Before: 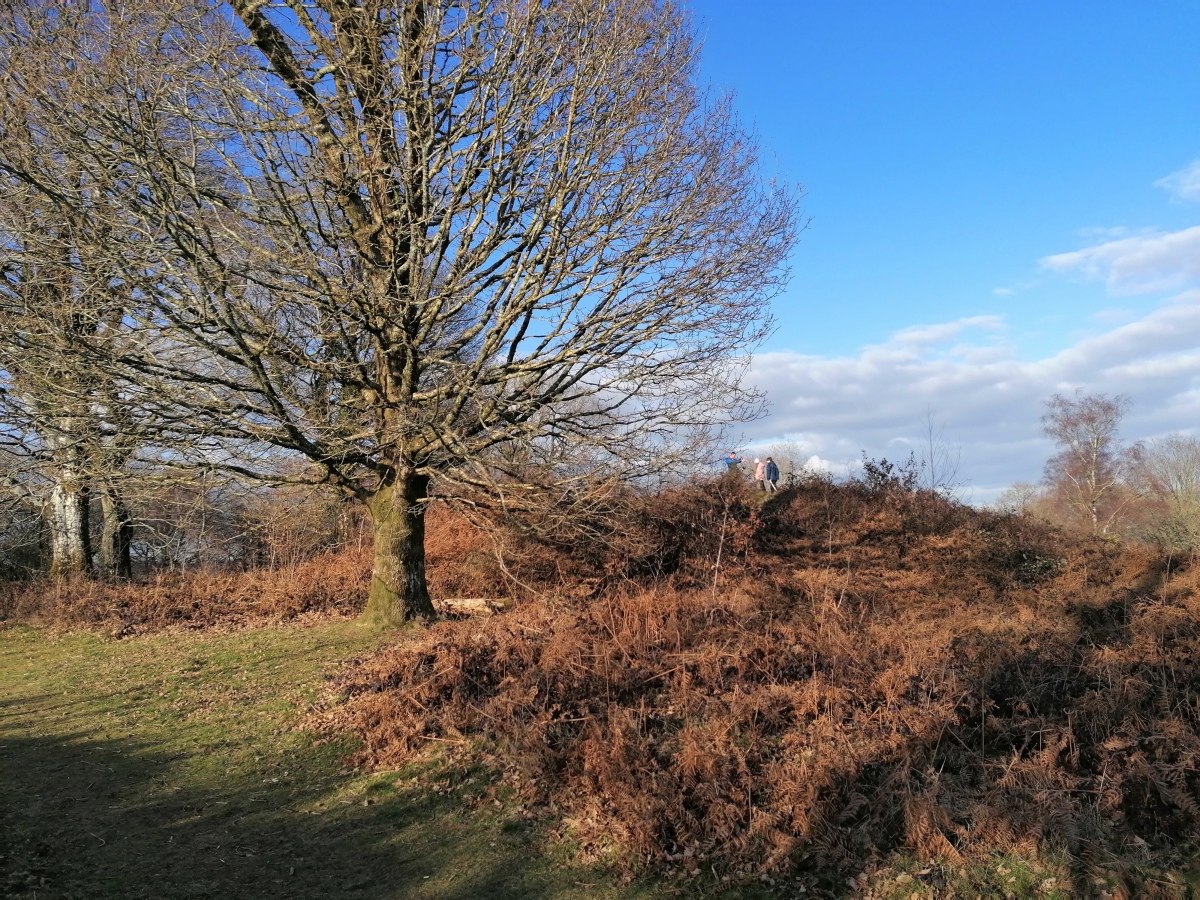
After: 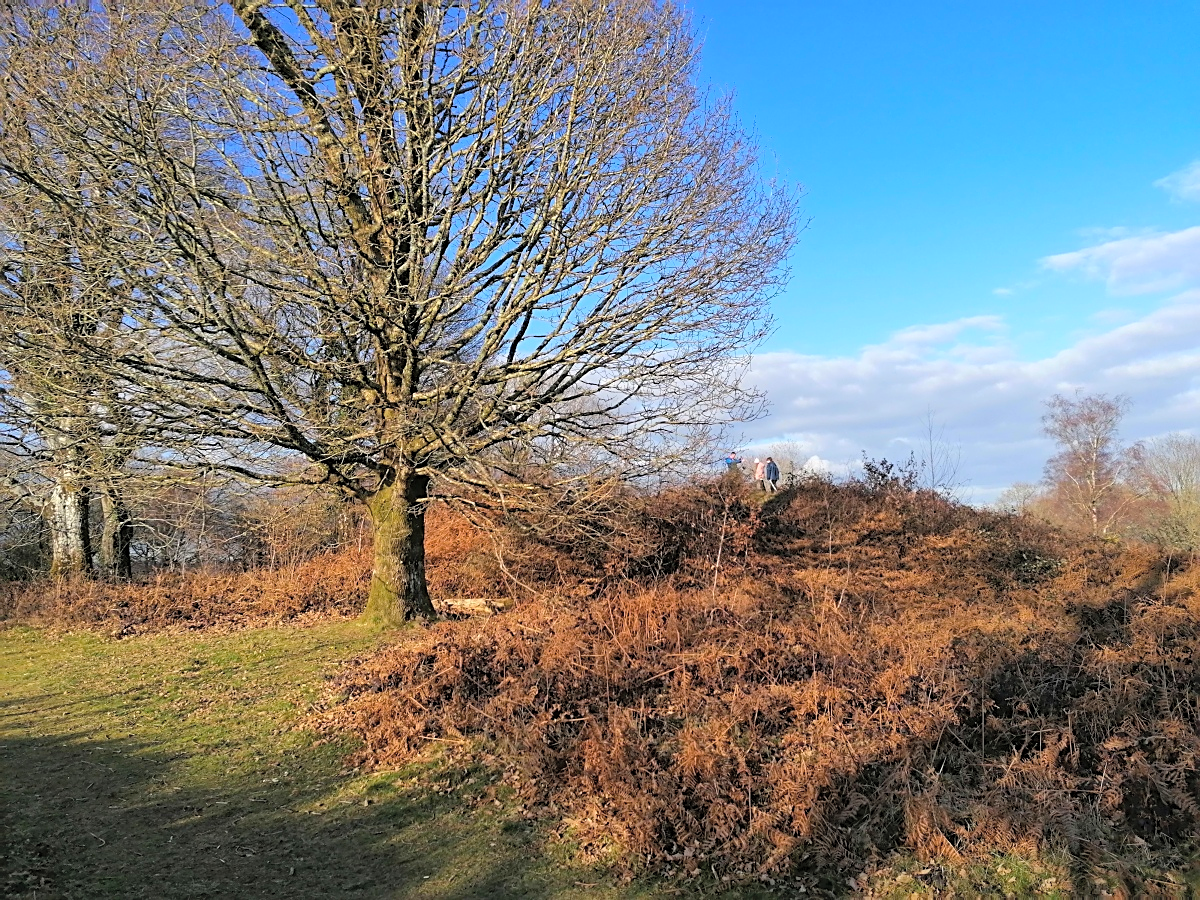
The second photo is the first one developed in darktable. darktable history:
color balance rgb: white fulcrum 0.085 EV, perceptual saturation grading › global saturation 25.806%
contrast brightness saturation: brightness 0.144
tone equalizer: smoothing diameter 24.92%, edges refinement/feathering 10.11, preserve details guided filter
sharpen: on, module defaults
